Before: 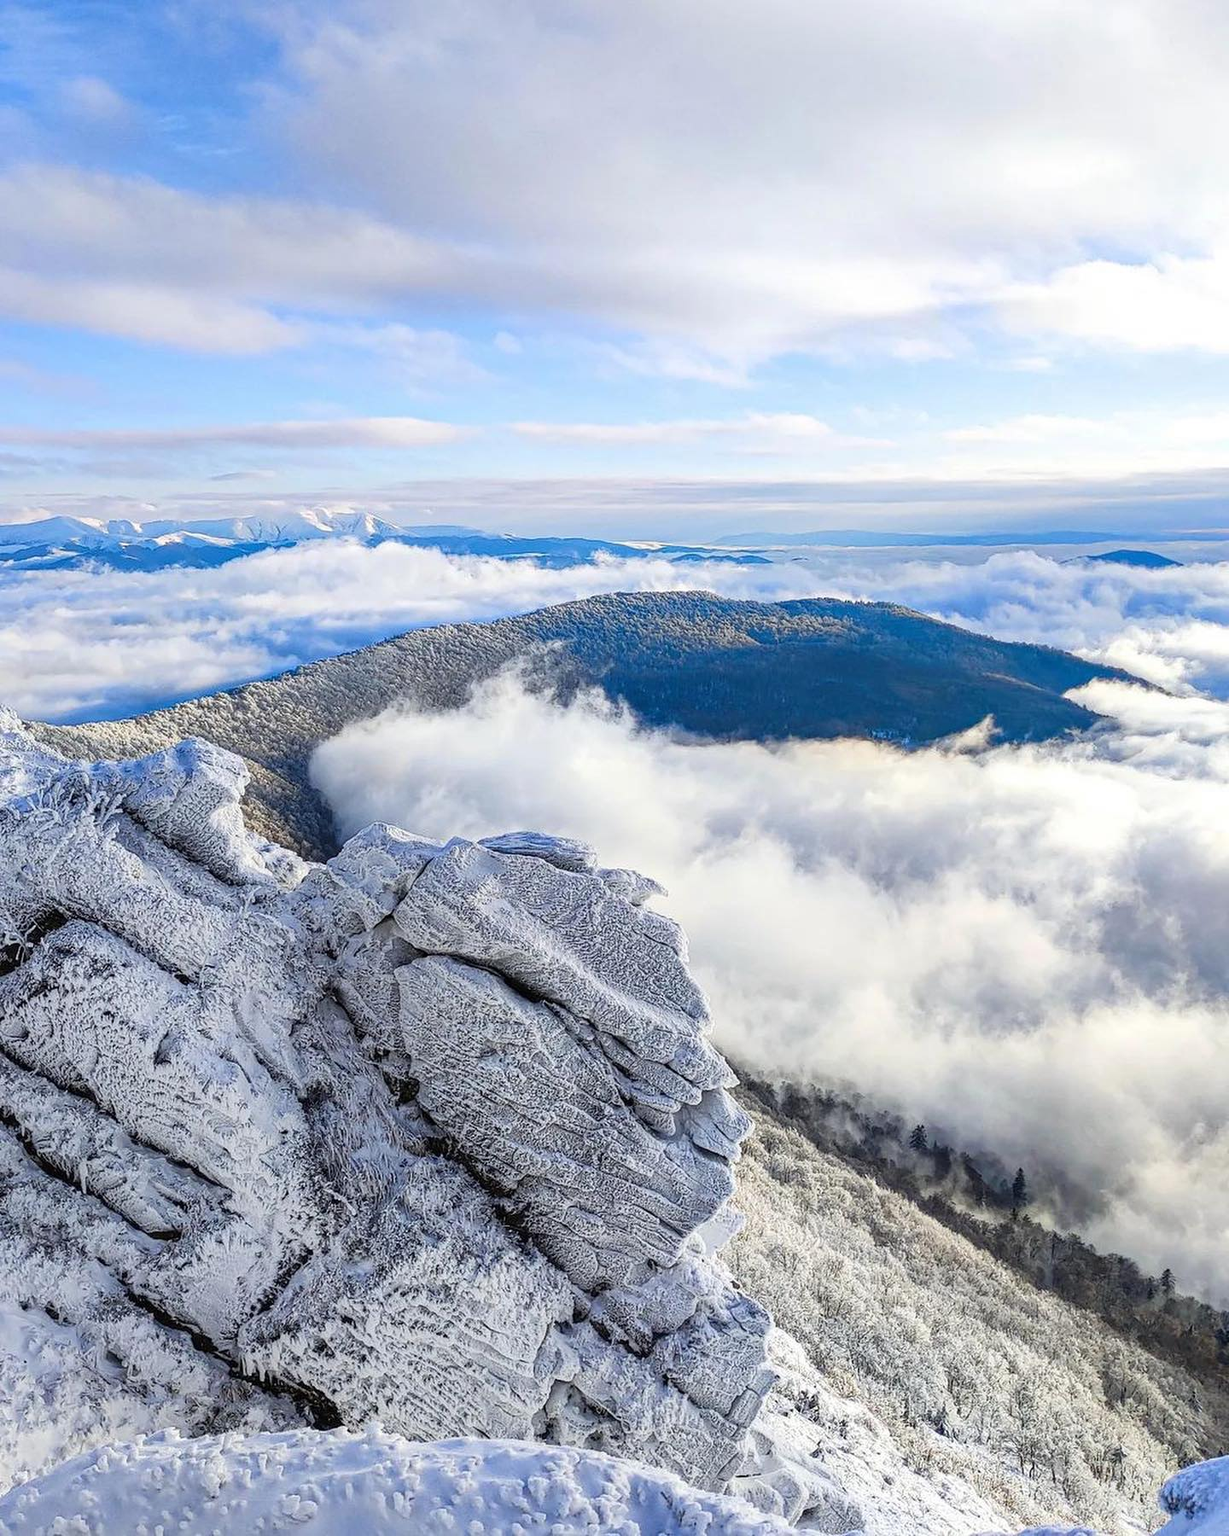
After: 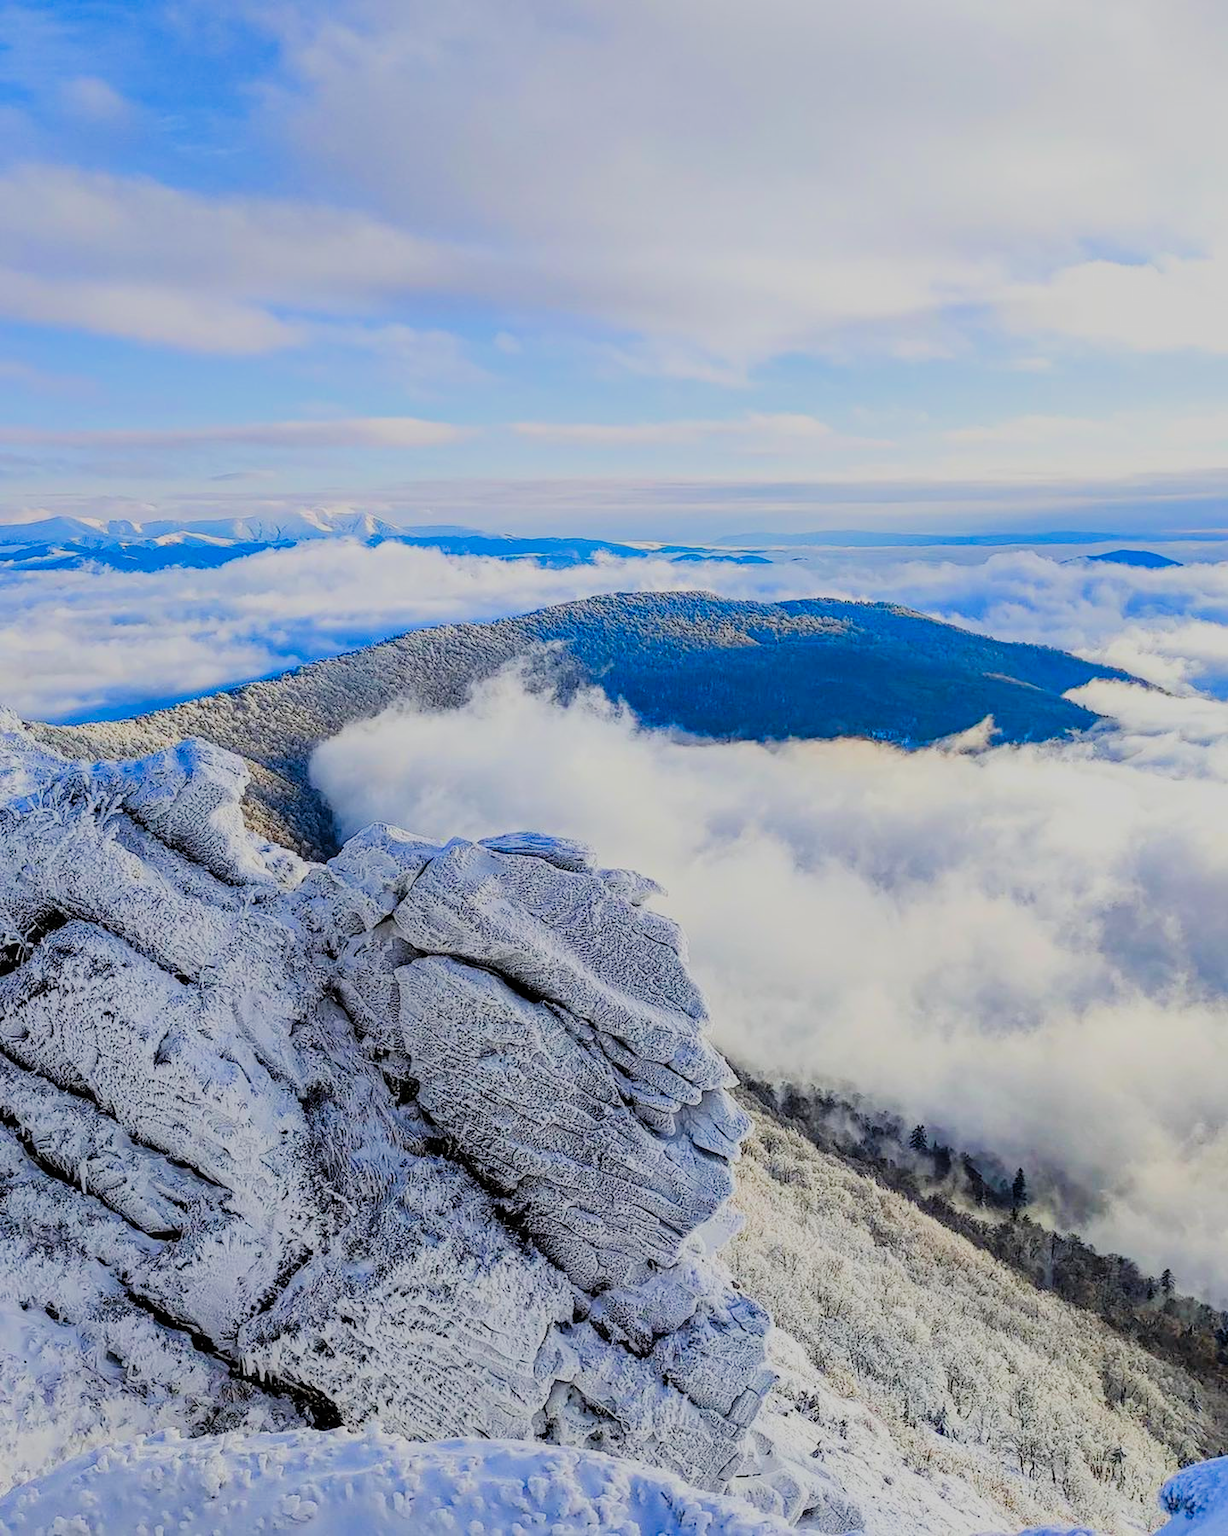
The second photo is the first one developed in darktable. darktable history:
contrast brightness saturation: saturation 0.5
filmic rgb: black relative exposure -6.82 EV, white relative exposure 5.89 EV, hardness 2.71
tone equalizer: on, module defaults
